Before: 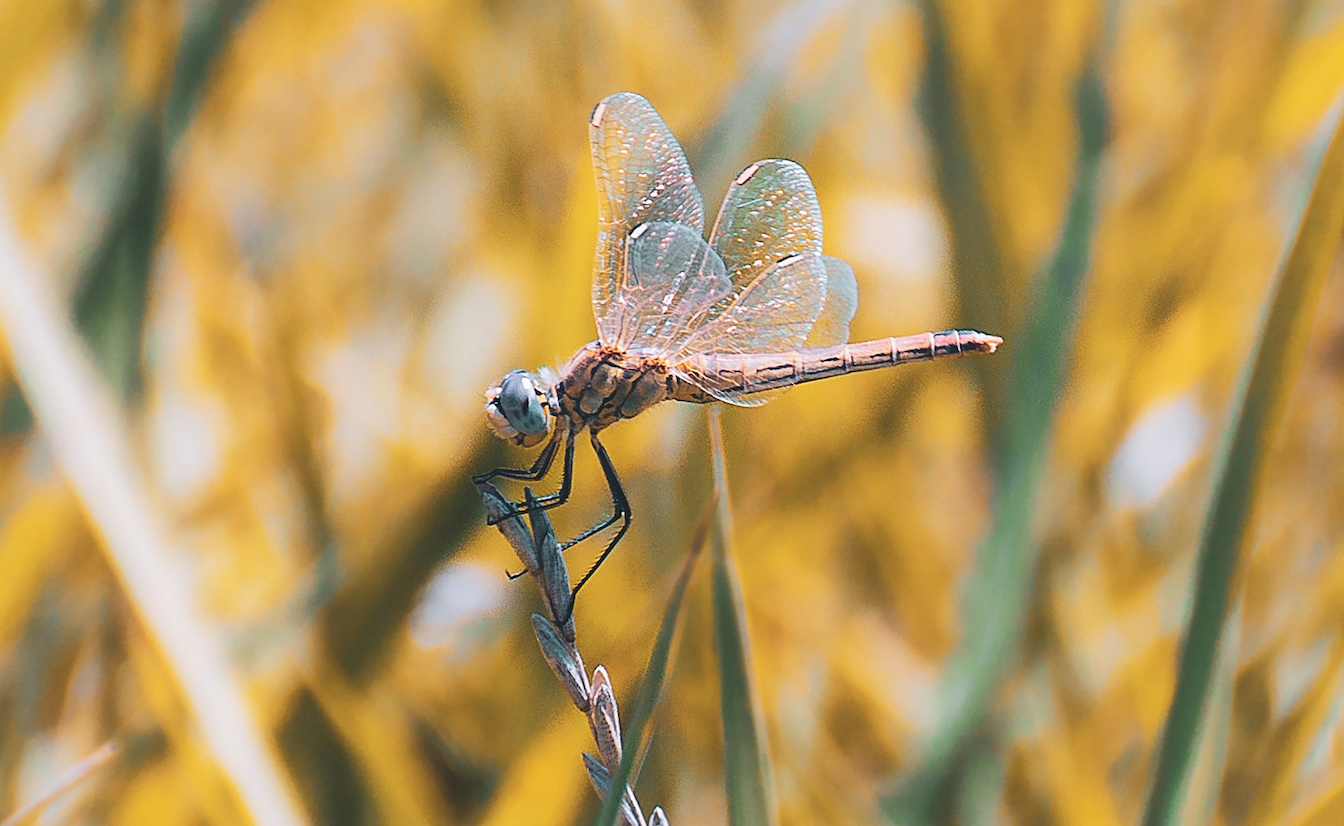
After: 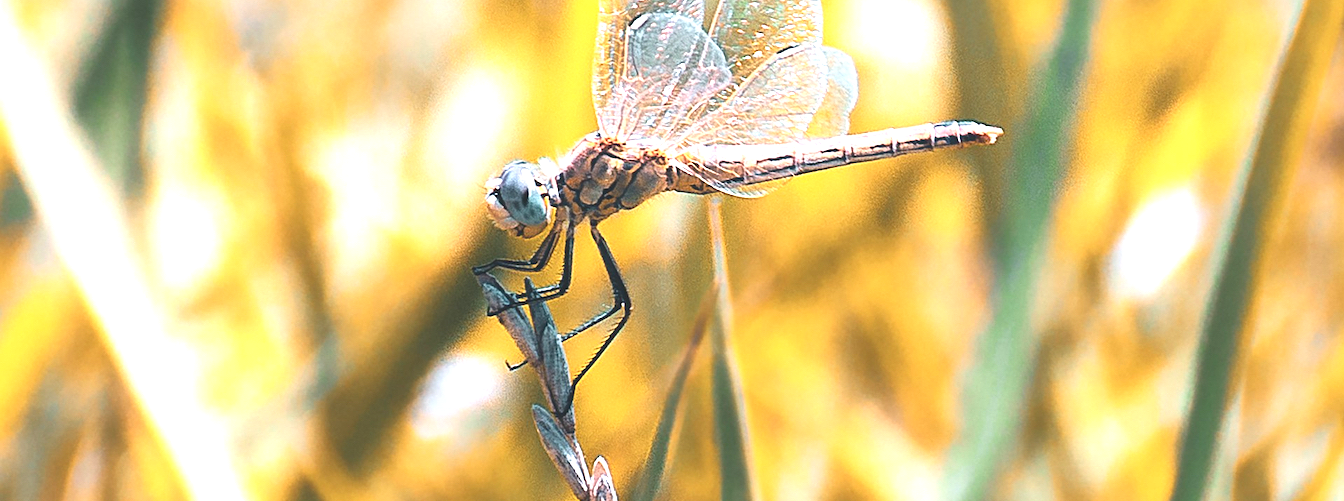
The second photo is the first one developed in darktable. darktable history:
exposure: black level correction 0, exposure 0.9 EV, compensate highlight preservation false
crop and rotate: top 25.357%, bottom 13.942%
local contrast: mode bilateral grid, contrast 20, coarseness 50, detail 120%, midtone range 0.2
